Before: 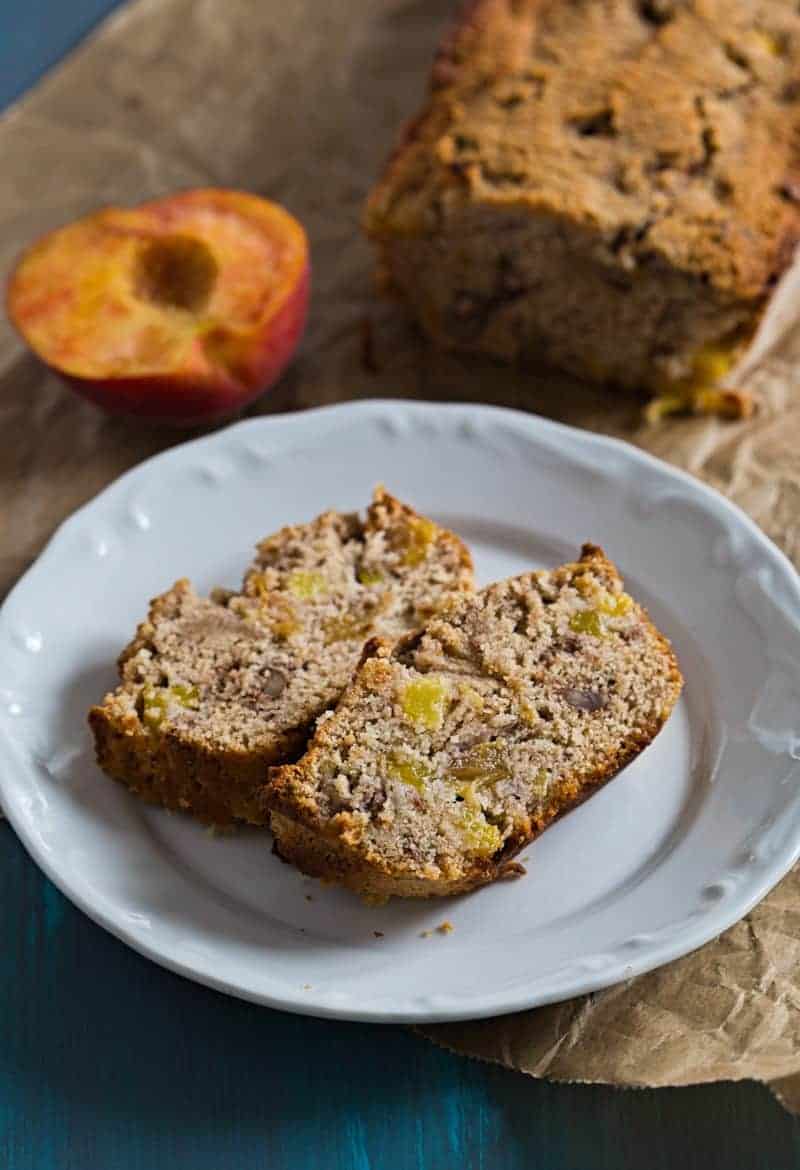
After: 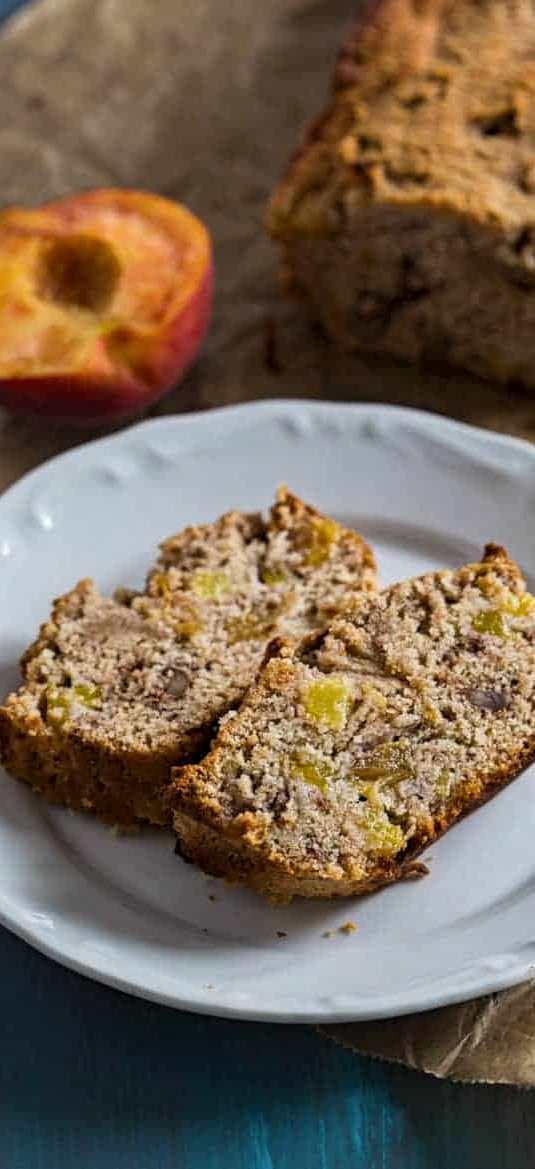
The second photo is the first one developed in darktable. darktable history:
local contrast: on, module defaults
crop and rotate: left 12.251%, right 20.867%
